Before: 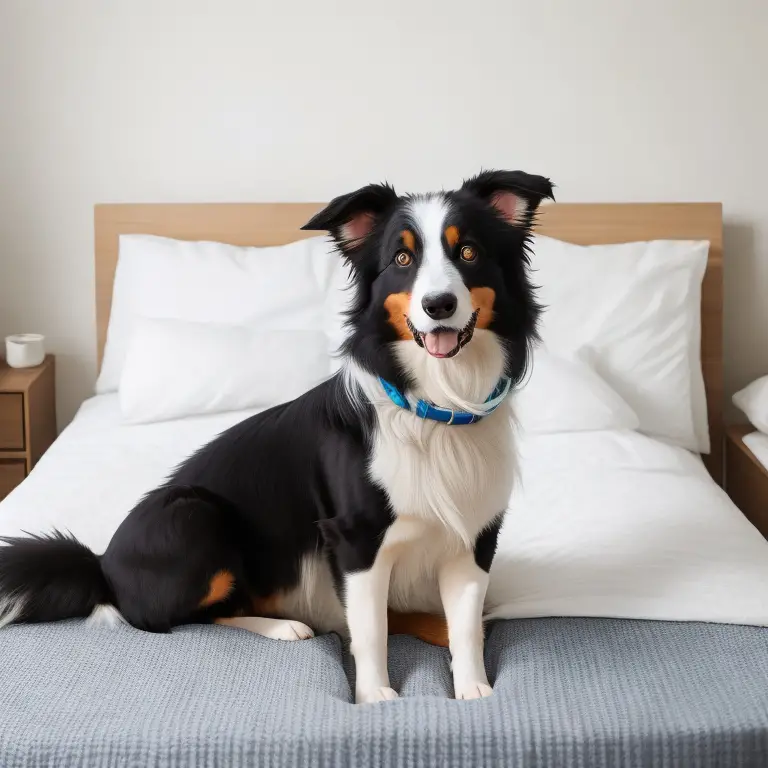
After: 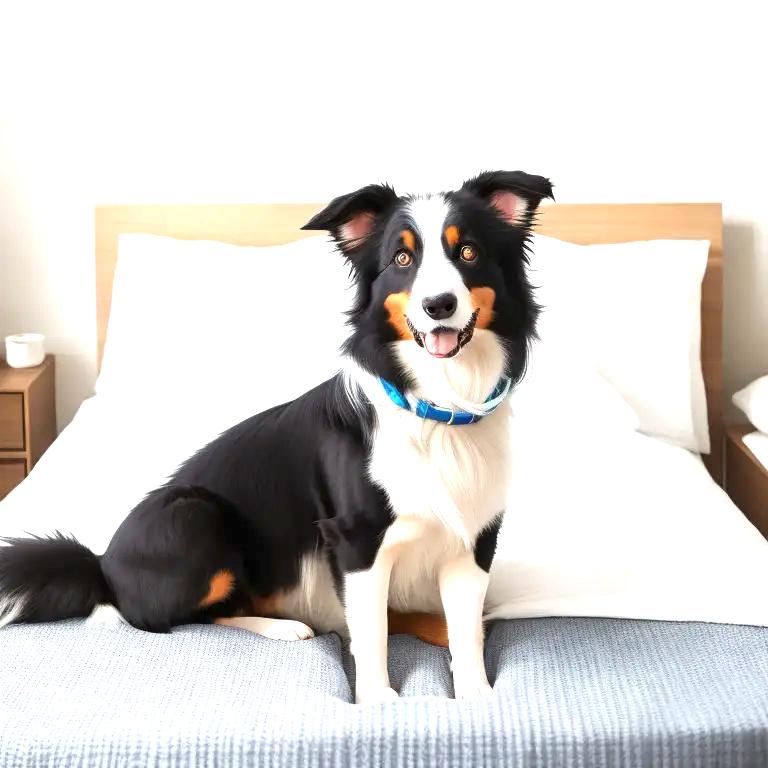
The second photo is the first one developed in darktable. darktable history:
exposure: exposure 1.16 EV, compensate exposure bias true, compensate highlight preservation false
